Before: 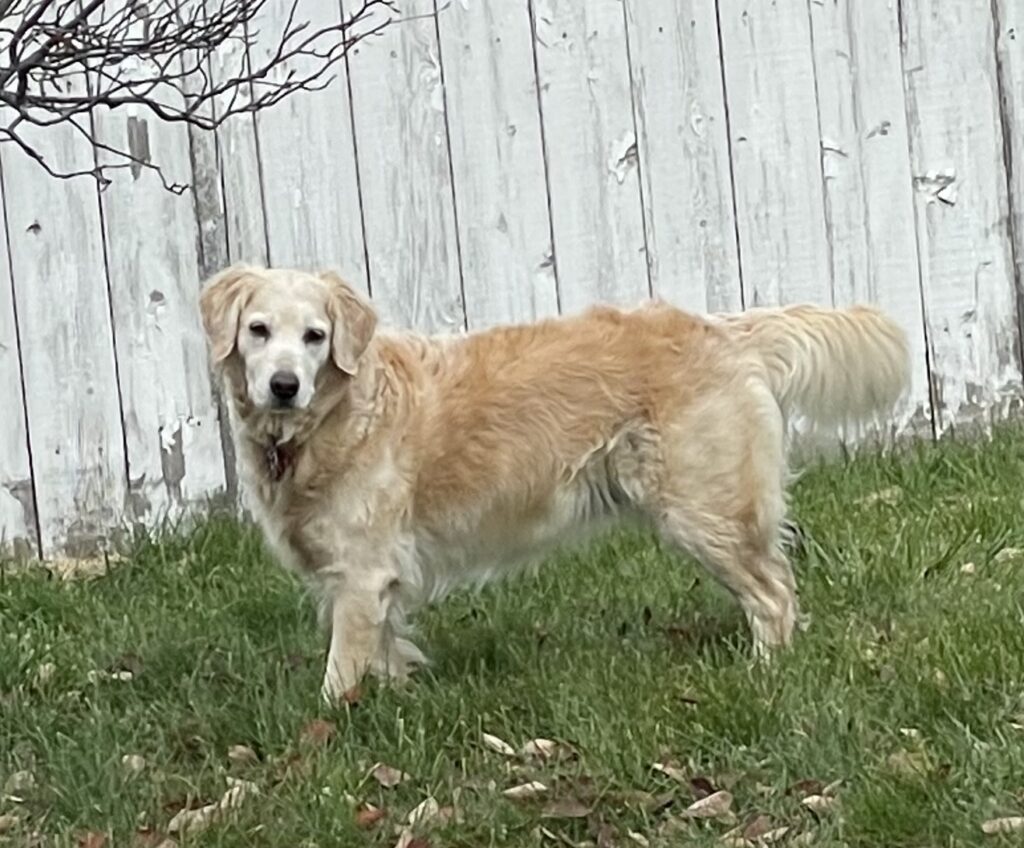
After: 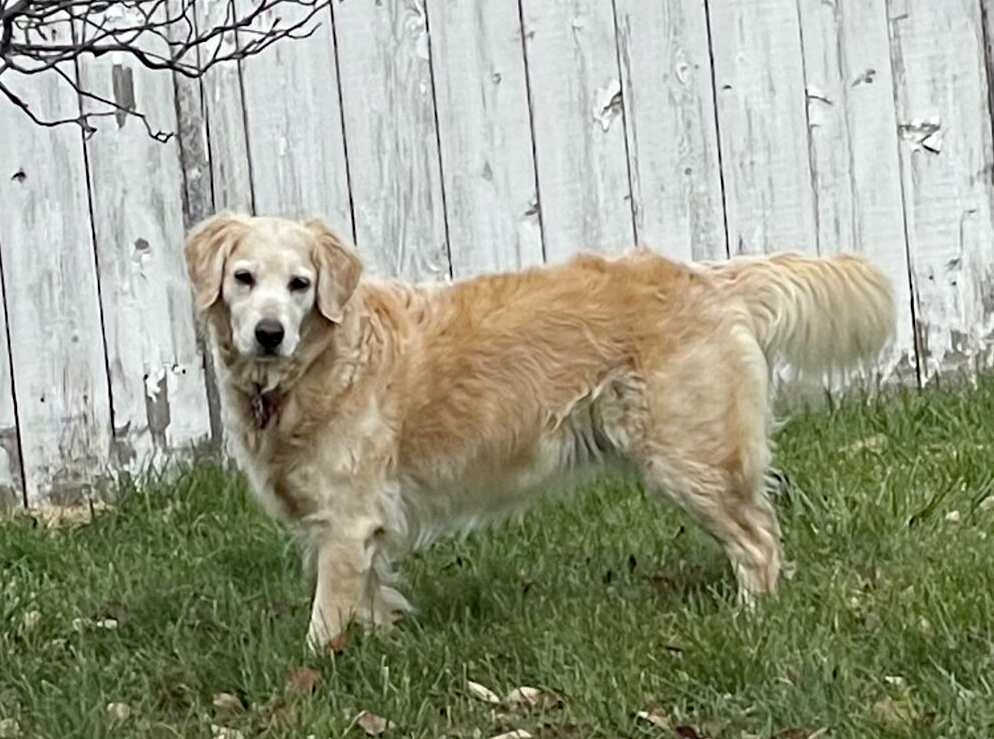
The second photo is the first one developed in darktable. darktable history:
crop: left 1.507%, top 6.147%, right 1.379%, bottom 6.637%
haze removal: strength 0.29, distance 0.25, compatibility mode true, adaptive false
